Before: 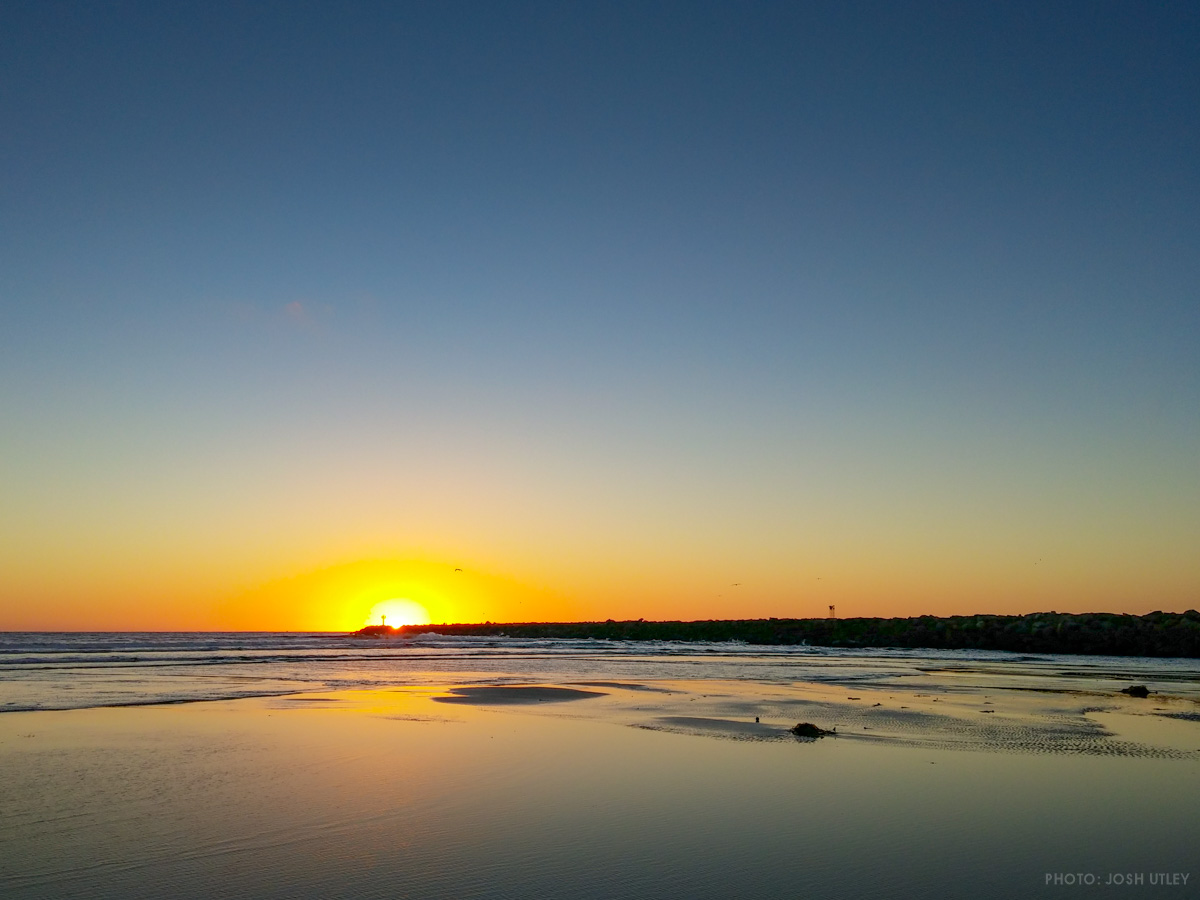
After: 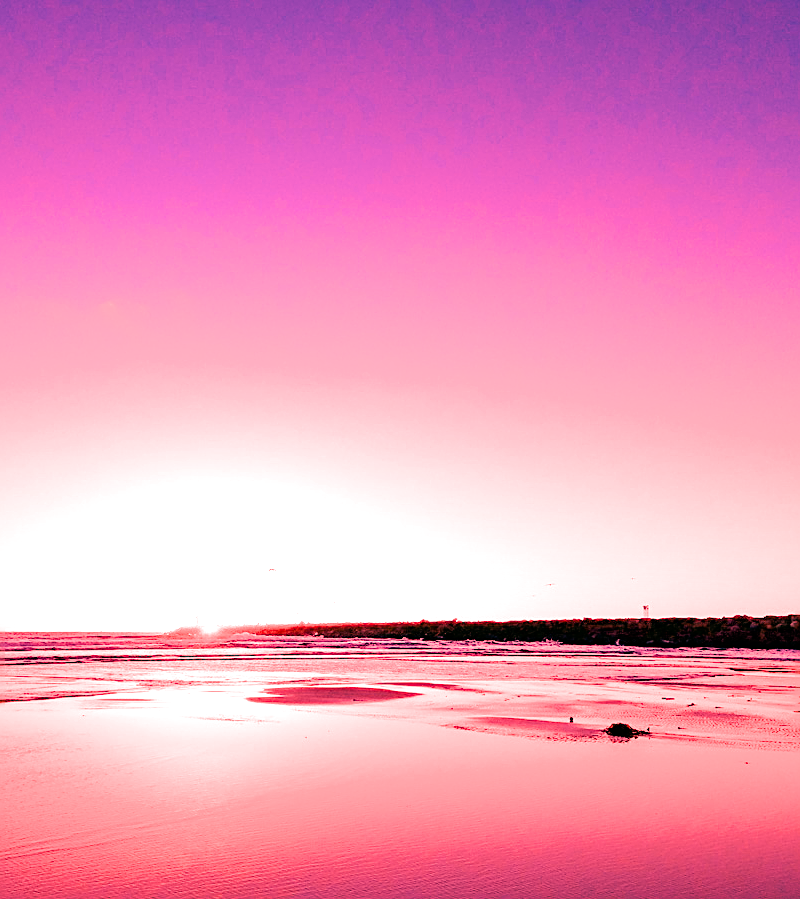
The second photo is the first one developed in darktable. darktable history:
crop and rotate: left 15.546%, right 17.787%
white balance: red 4.26, blue 1.802
filmic rgb: black relative exposure -7.65 EV, white relative exposure 4.56 EV, hardness 3.61
sharpen: on, module defaults
